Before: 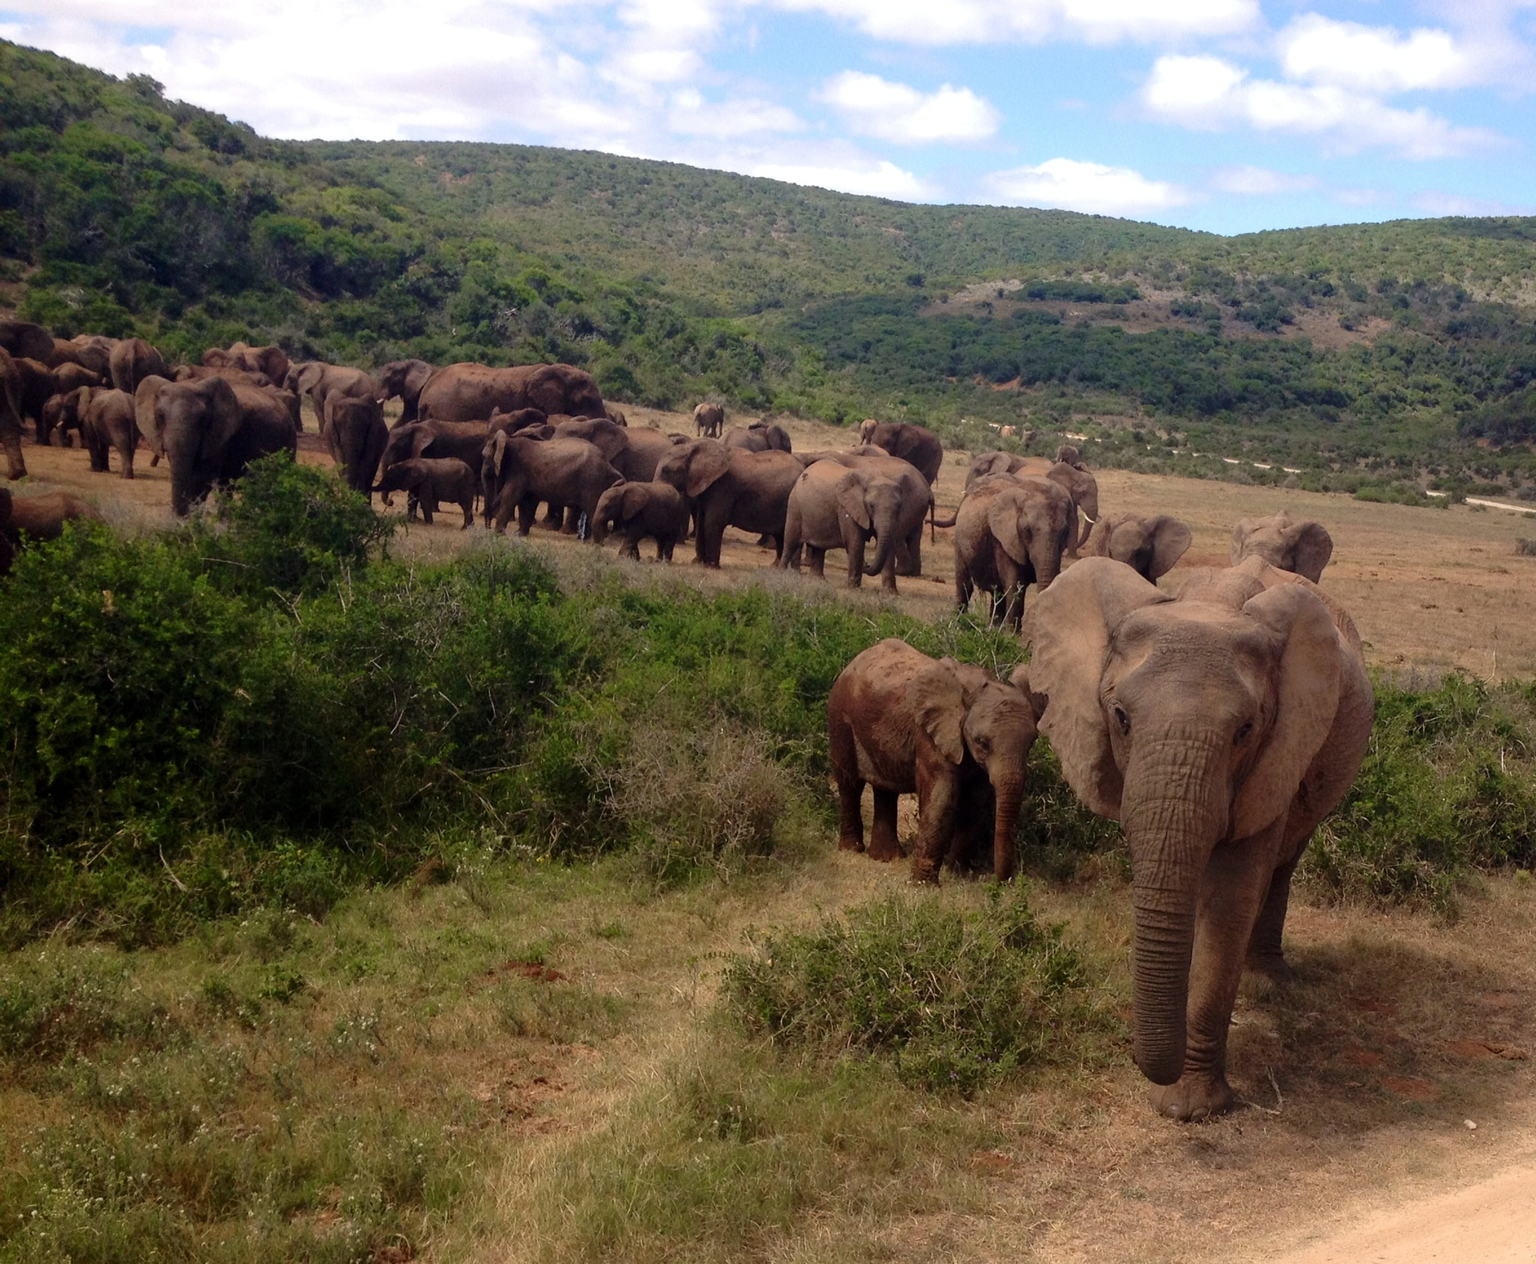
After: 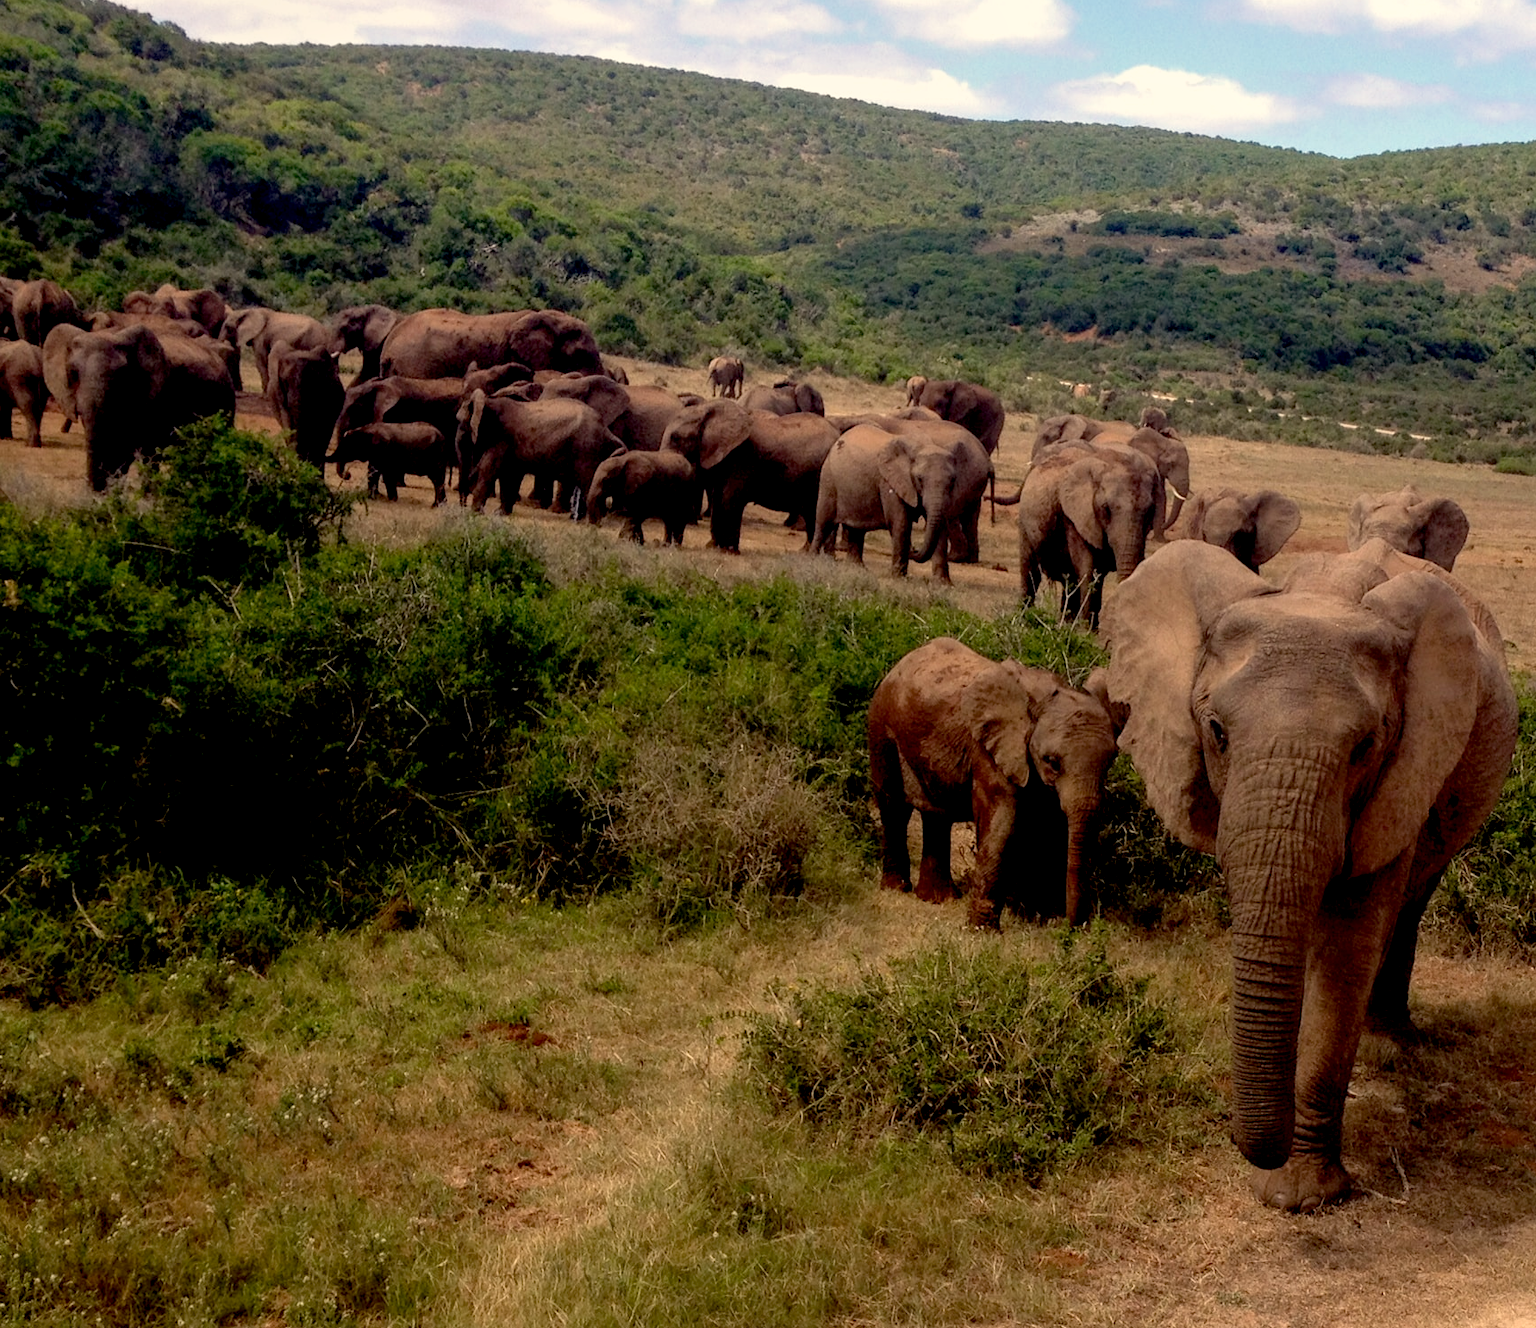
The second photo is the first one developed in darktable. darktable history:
local contrast: detail 117%
crop: left 6.446%, top 8.188%, right 9.538%, bottom 3.548%
tone equalizer: on, module defaults
white balance: red 1.045, blue 0.932
exposure: black level correction 0.016, exposure -0.009 EV, compensate highlight preservation false
